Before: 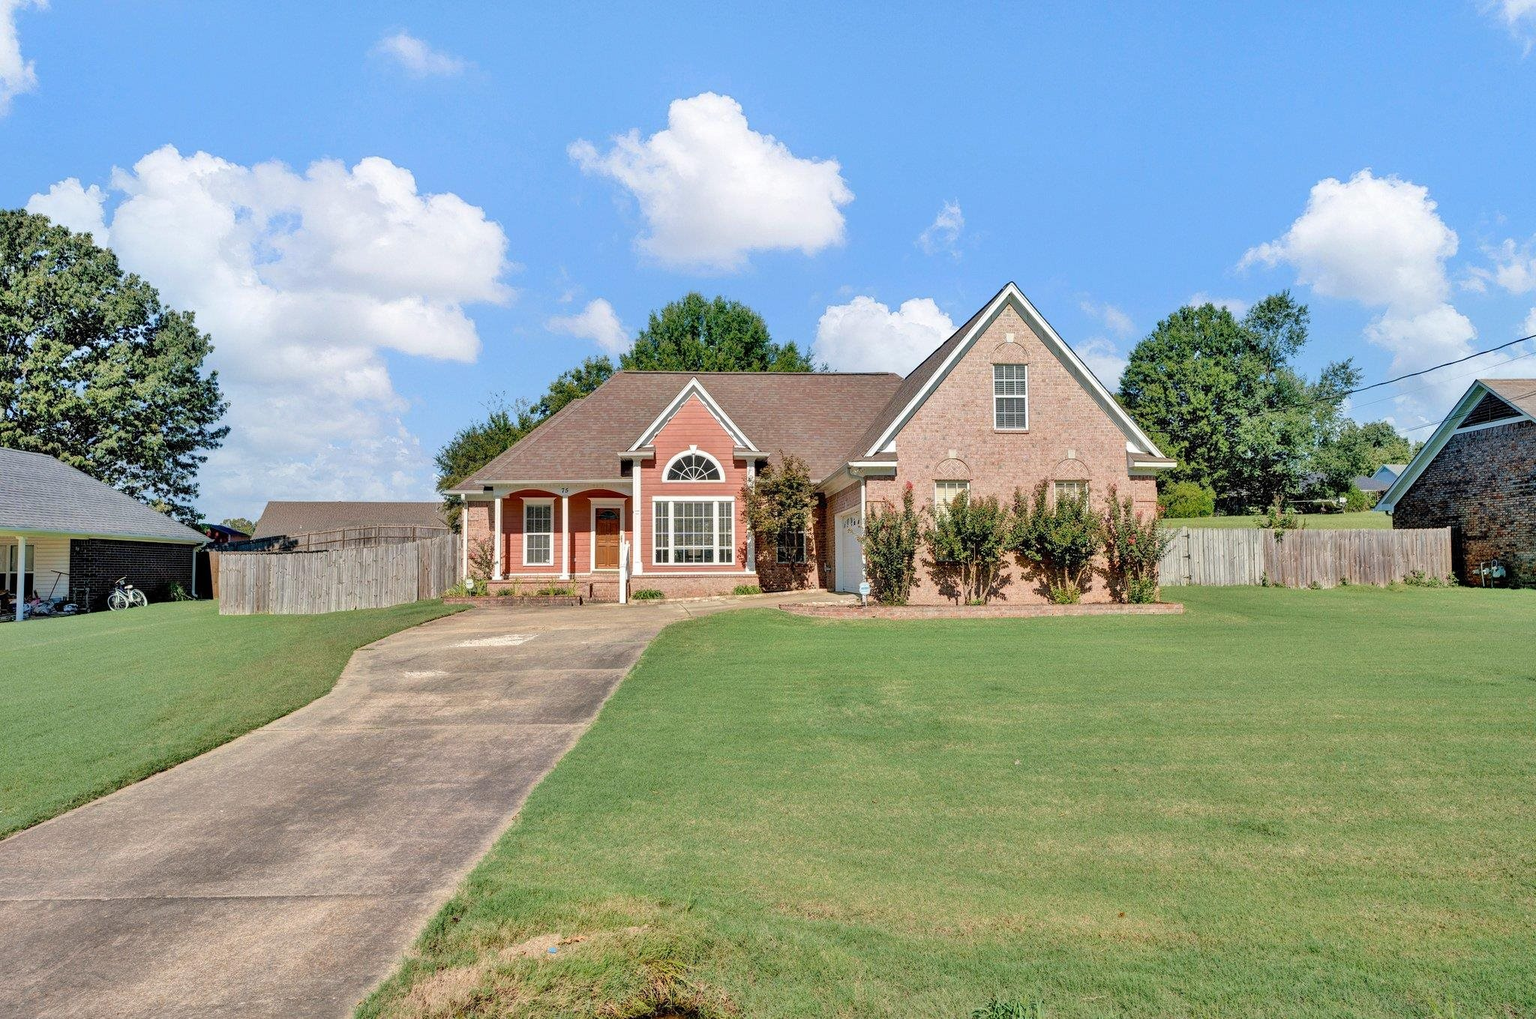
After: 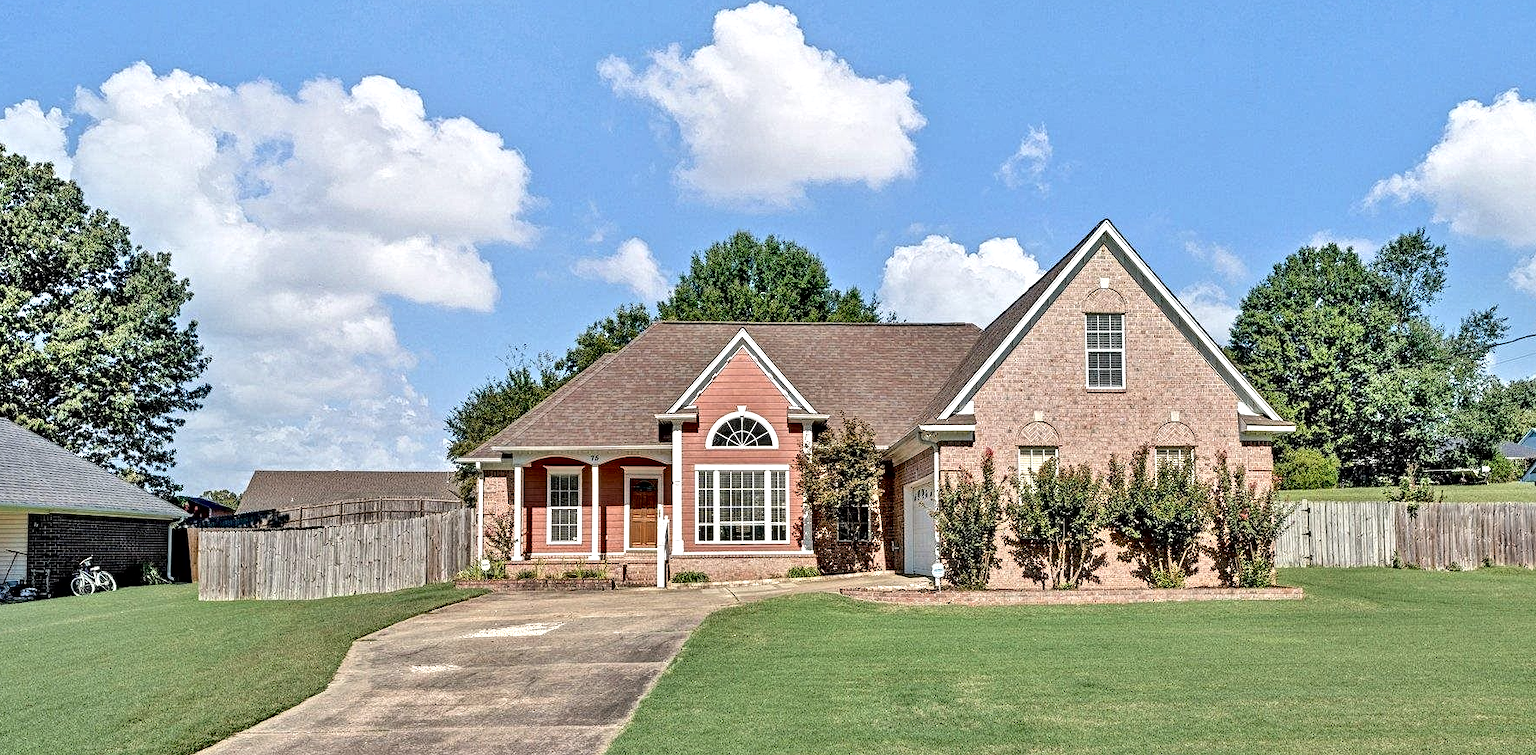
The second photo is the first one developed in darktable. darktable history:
crop: left 2.994%, top 8.941%, right 9.667%, bottom 26.322%
contrast equalizer: y [[0.5, 0.542, 0.583, 0.625, 0.667, 0.708], [0.5 ×6], [0.5 ×6], [0 ×6], [0 ×6]]
contrast brightness saturation: saturation -0.064
